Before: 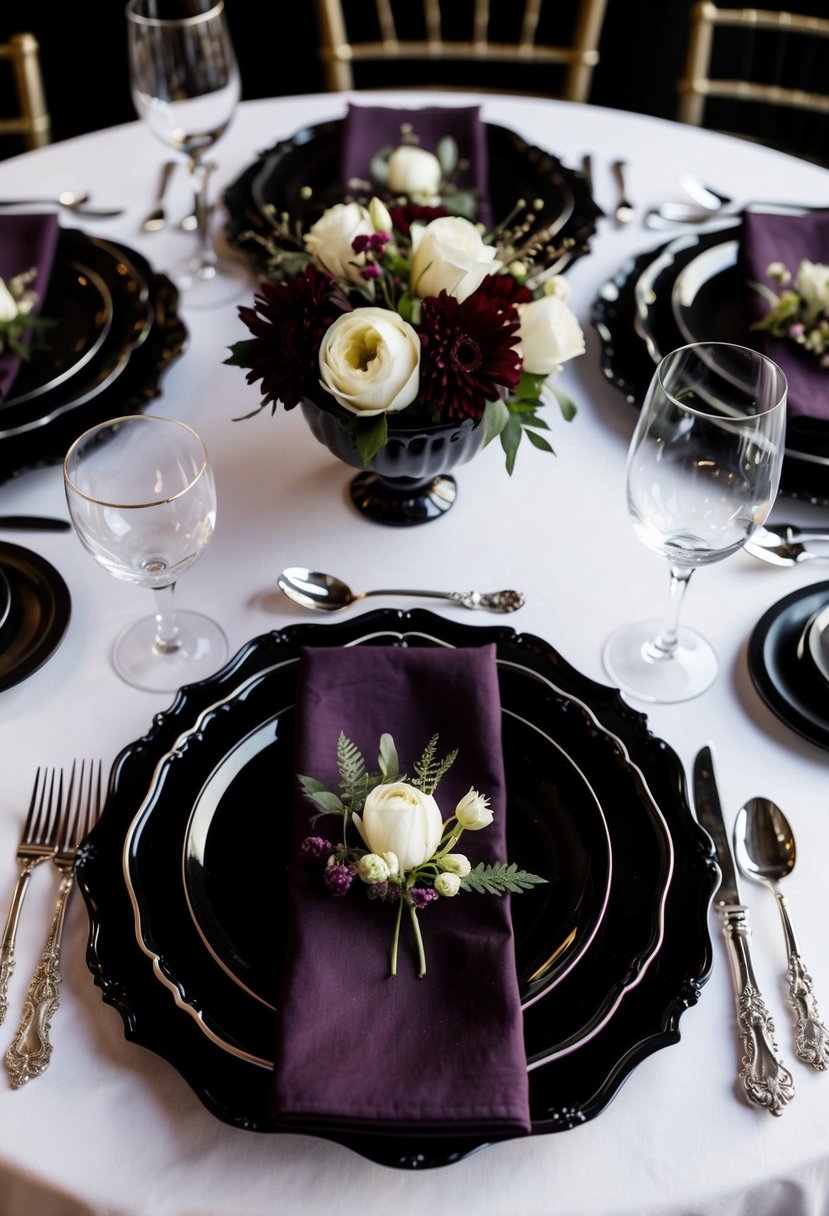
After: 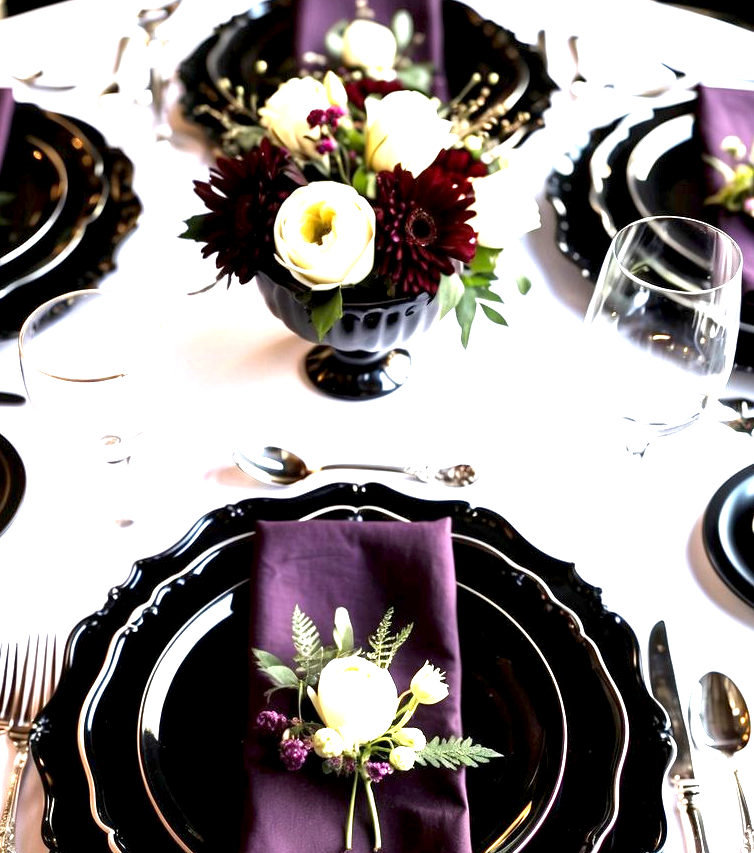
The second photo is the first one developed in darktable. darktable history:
exposure: black level correction 0.001, exposure 1.999 EV, compensate exposure bias true, compensate highlight preservation false
crop: left 5.434%, top 10.432%, right 3.508%, bottom 19.402%
